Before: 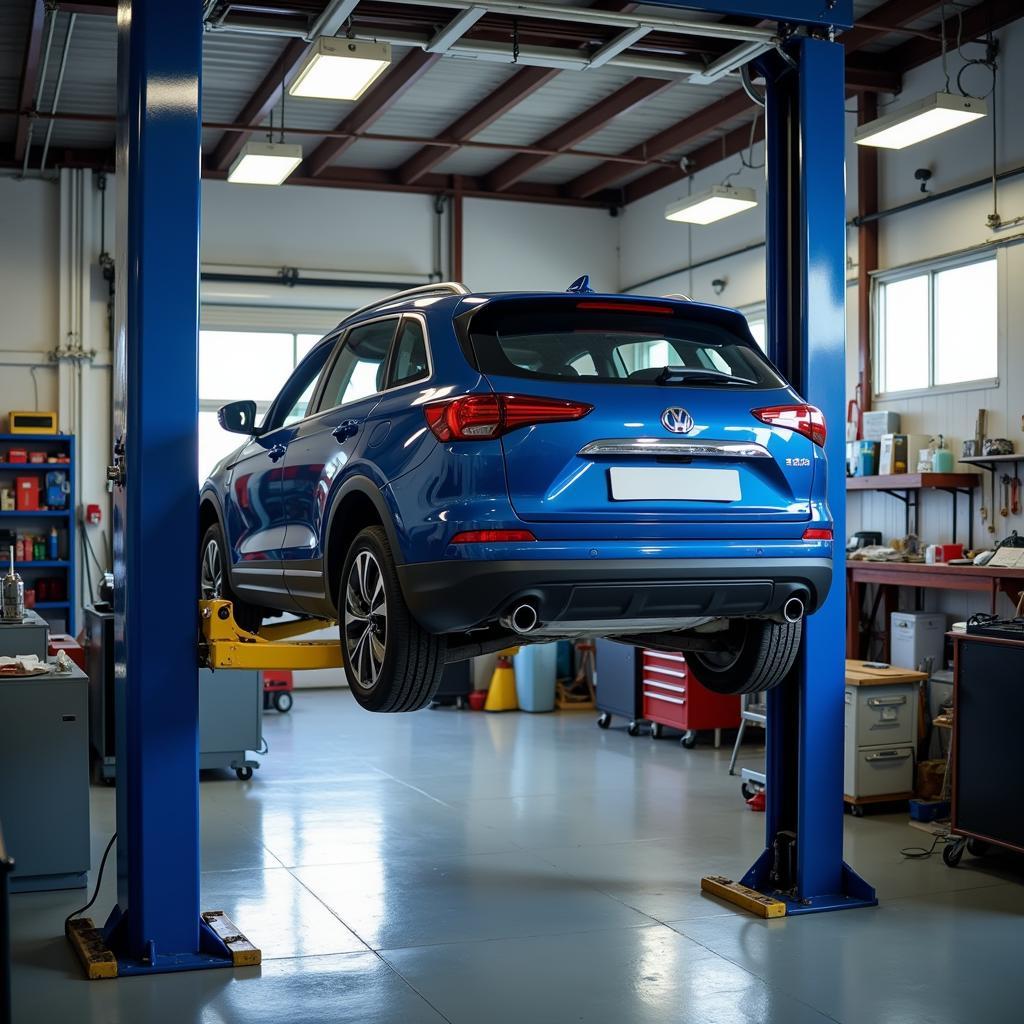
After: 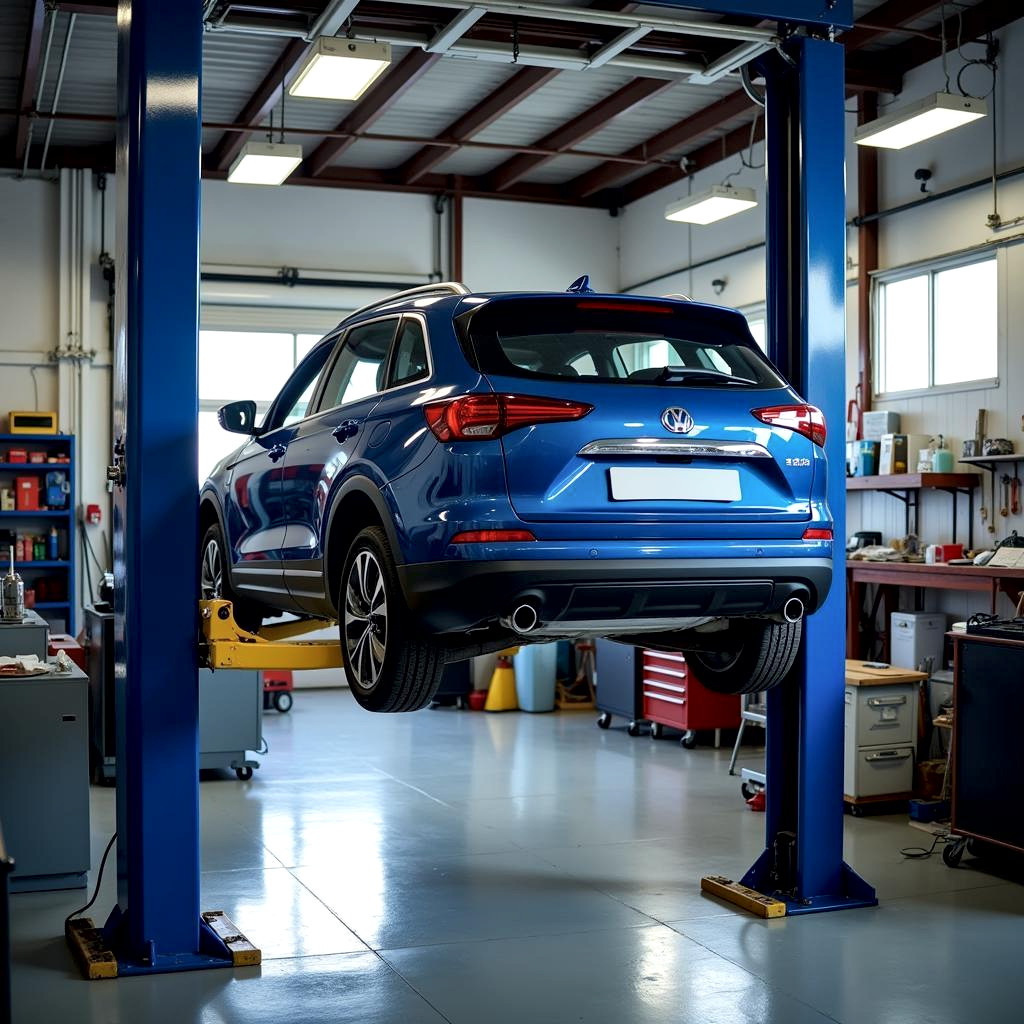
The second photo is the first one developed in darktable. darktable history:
local contrast: mode bilateral grid, contrast 99, coarseness 99, detail 165%, midtone range 0.2
